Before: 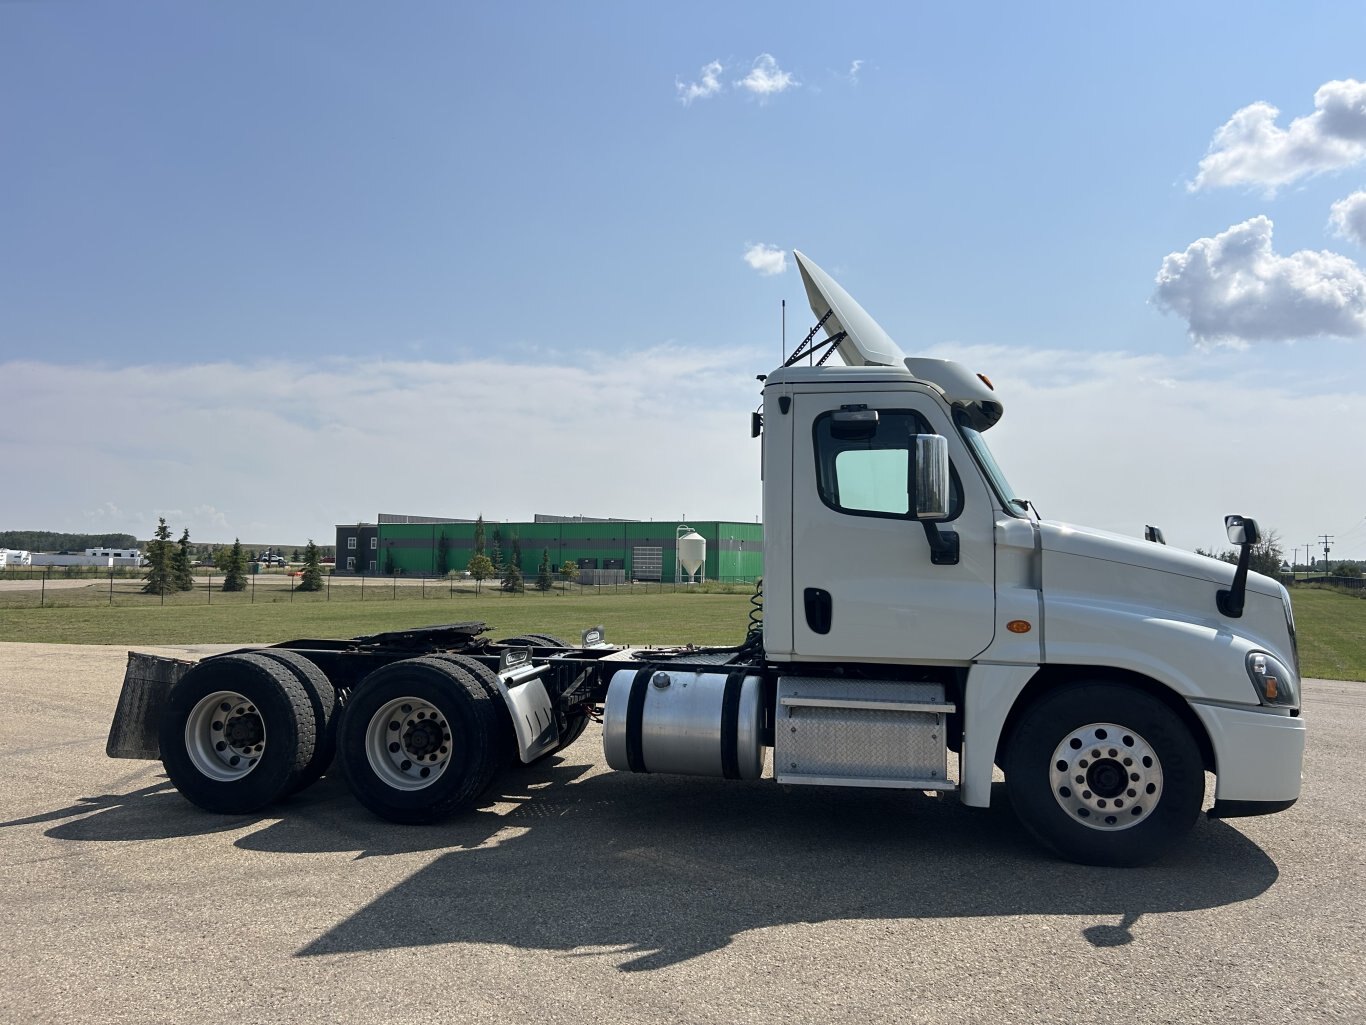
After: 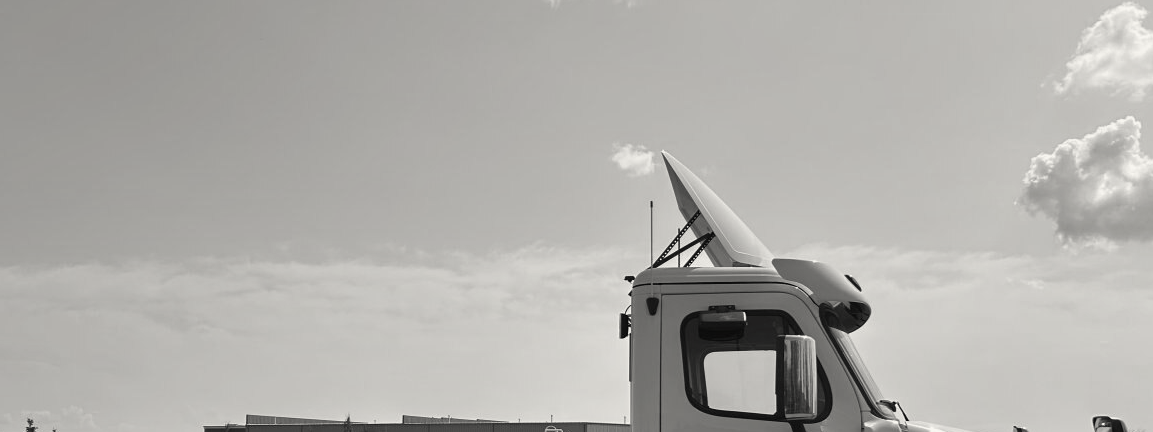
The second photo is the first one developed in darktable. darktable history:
crop and rotate: left 9.687%, top 9.677%, right 5.903%, bottom 48.101%
shadows and highlights: shadows 51.92, highlights -28.39, soften with gaussian
color calibration: output gray [0.267, 0.423, 0.267, 0], illuminant Planckian (black body), adaptation linear Bradford (ICC v4), x 0.36, y 0.366, temperature 4511.23 K
color correction: highlights b* 2.94
